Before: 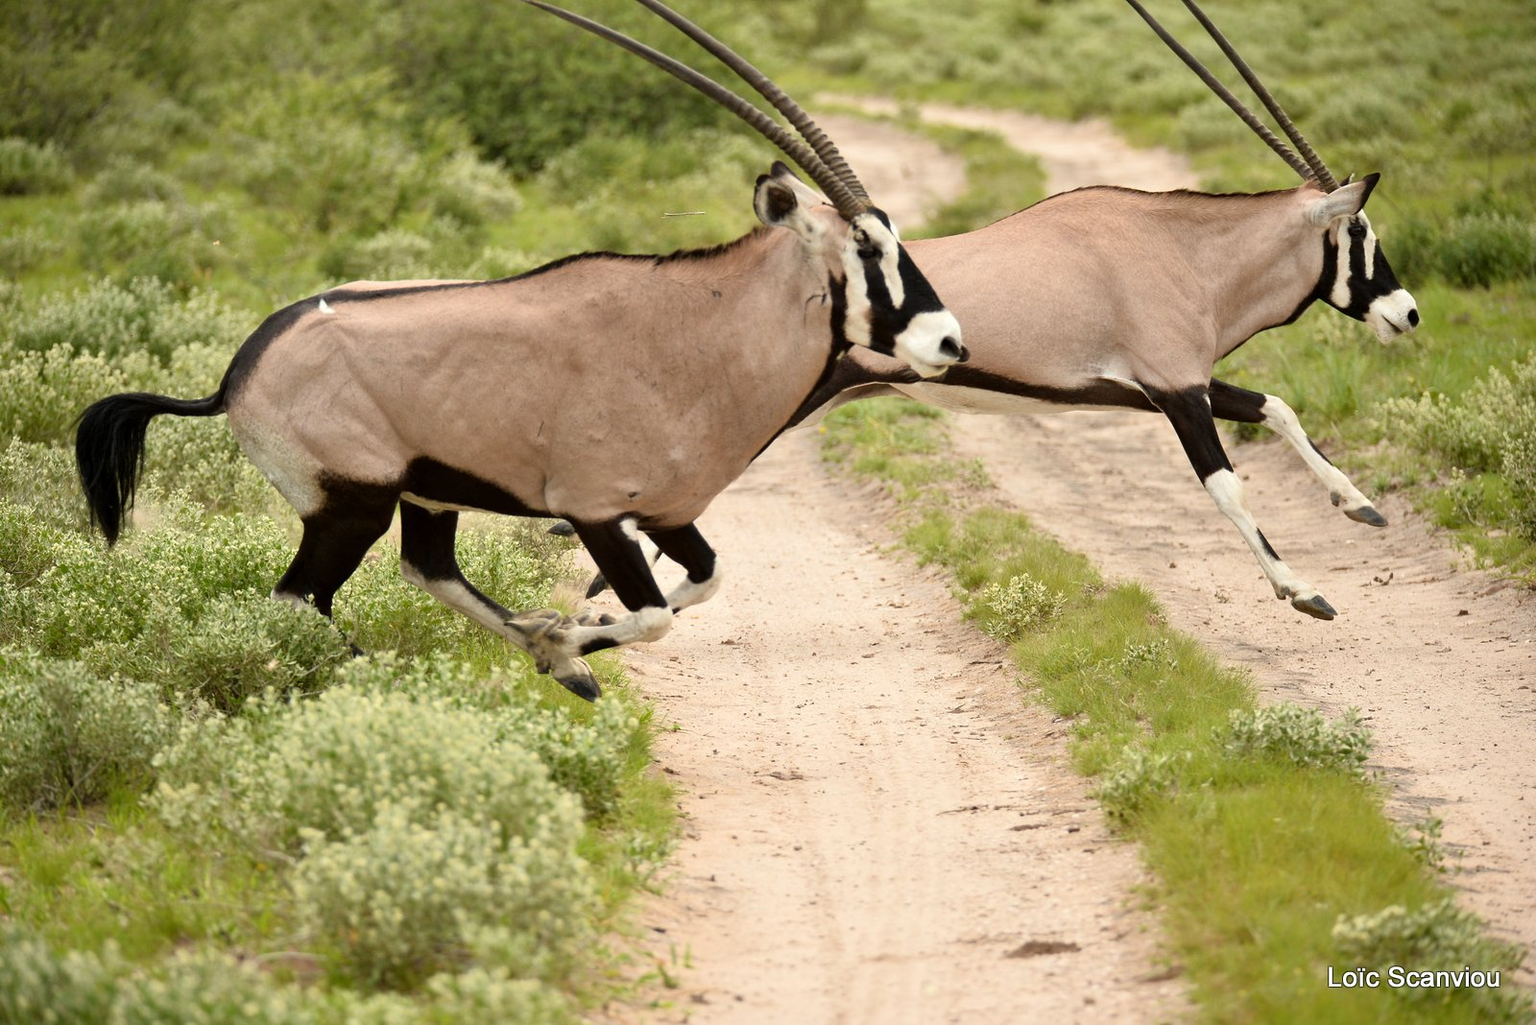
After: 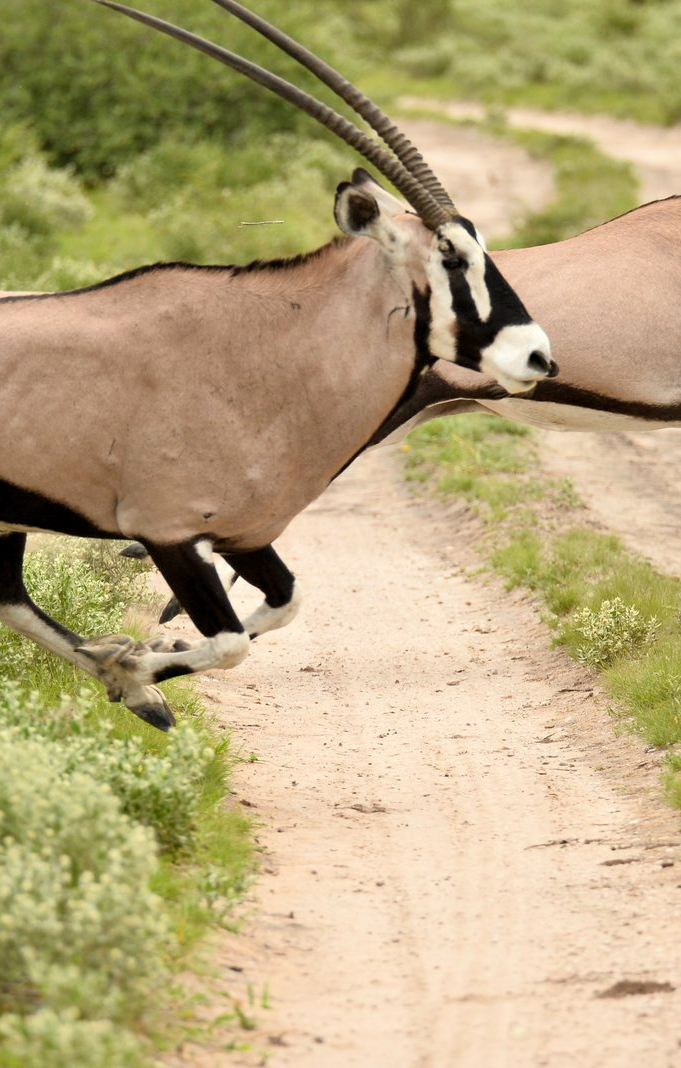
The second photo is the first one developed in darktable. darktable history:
crop: left 28.232%, right 29.202%
levels: levels [0.018, 0.493, 1]
